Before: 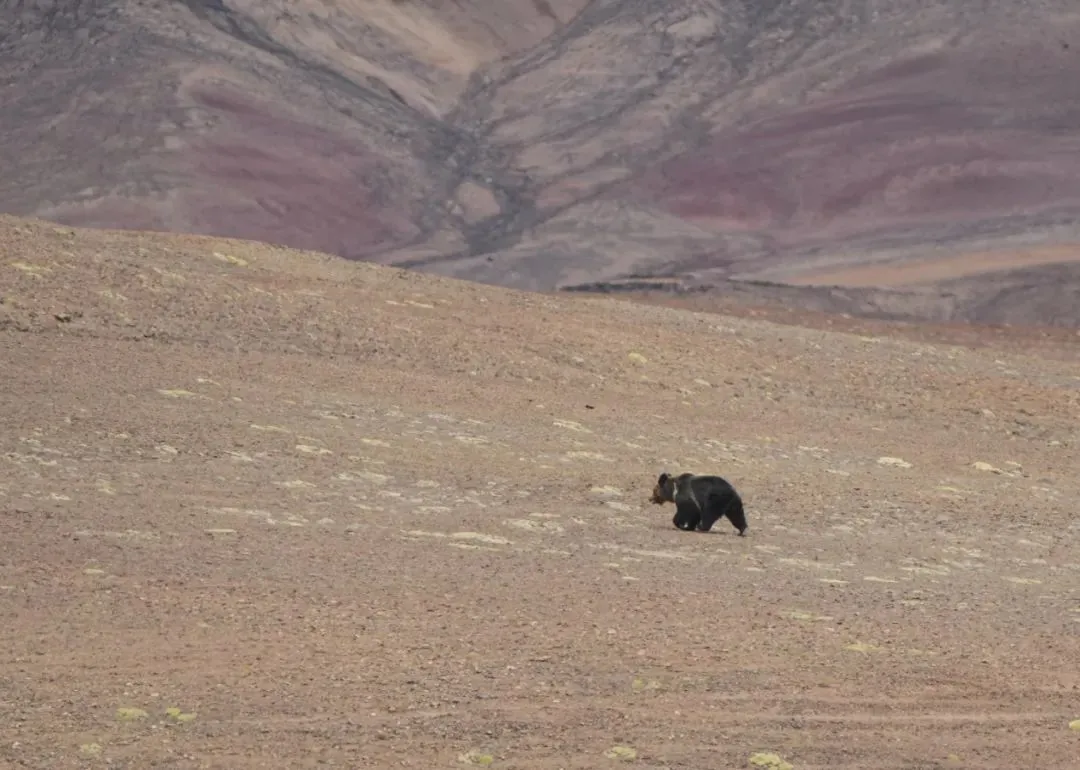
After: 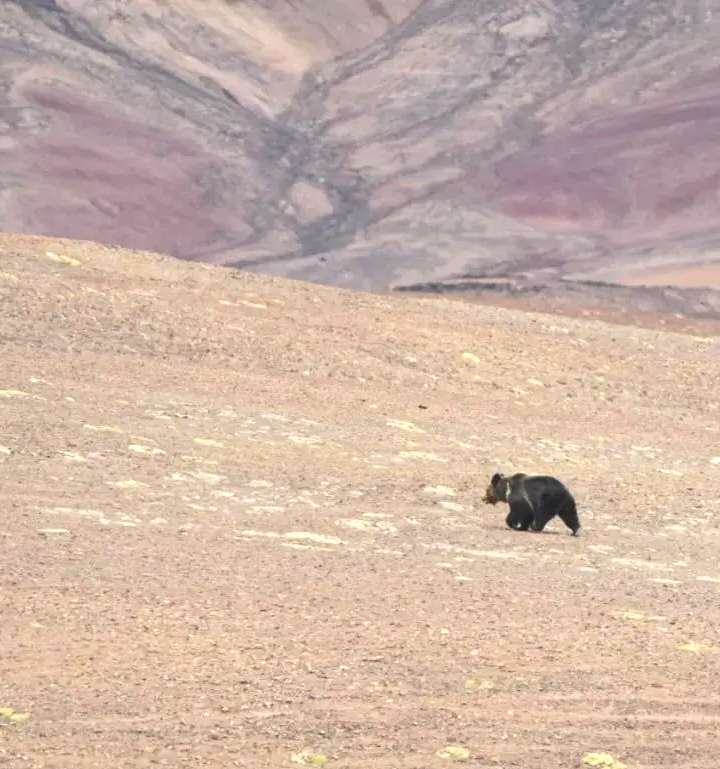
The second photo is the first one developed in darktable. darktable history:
crop and rotate: left 15.546%, right 17.787%
exposure: exposure 1 EV, compensate highlight preservation false
